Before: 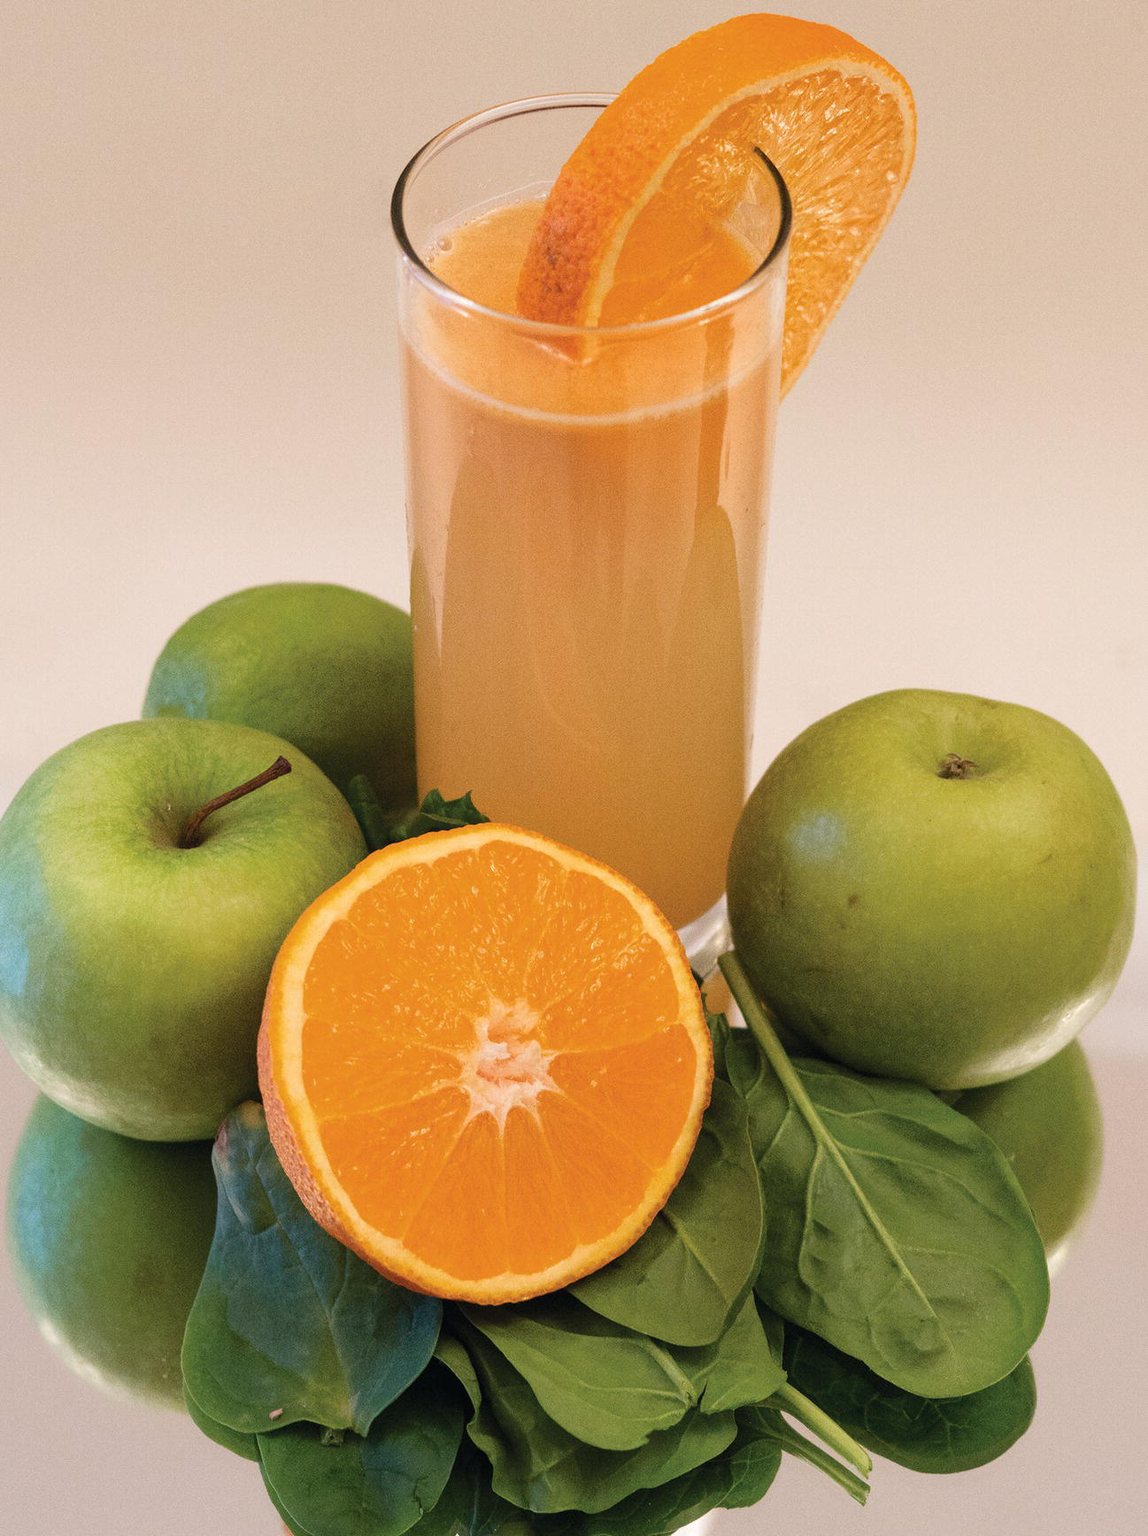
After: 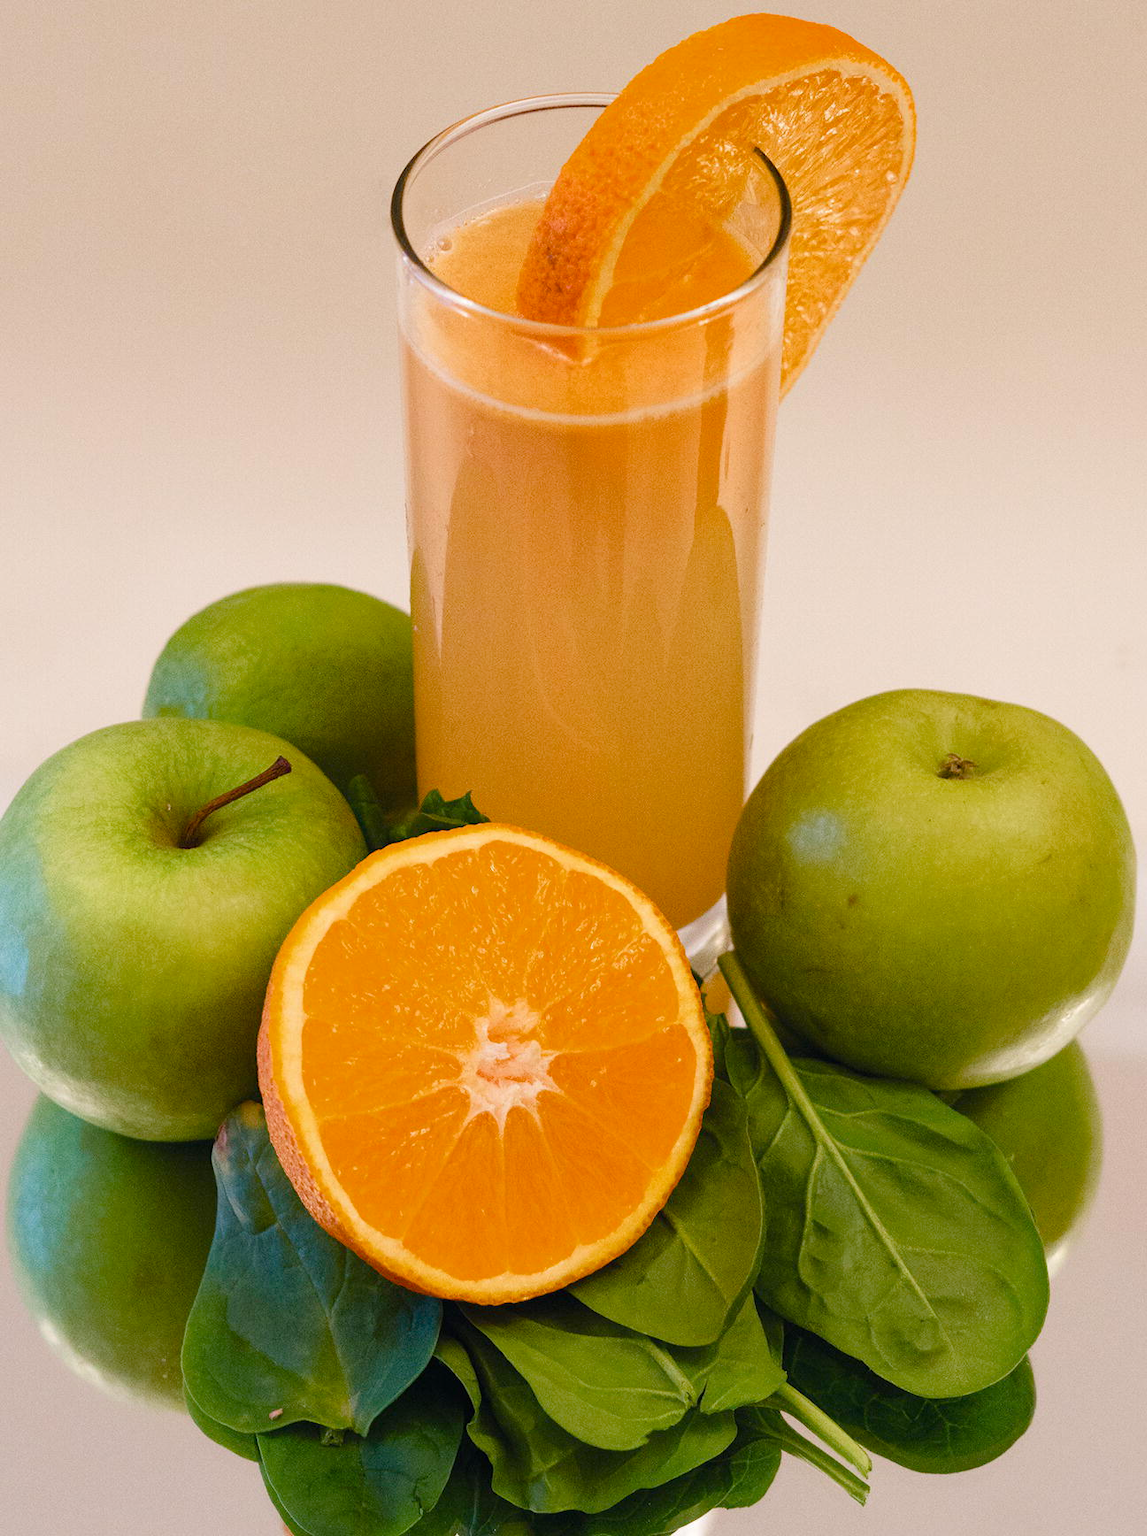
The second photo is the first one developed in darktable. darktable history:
color balance rgb: linear chroma grading › global chroma 0.411%, perceptual saturation grading › global saturation 27.45%, perceptual saturation grading › highlights -27.888%, perceptual saturation grading › mid-tones 15.318%, perceptual saturation grading › shadows 33.387%
